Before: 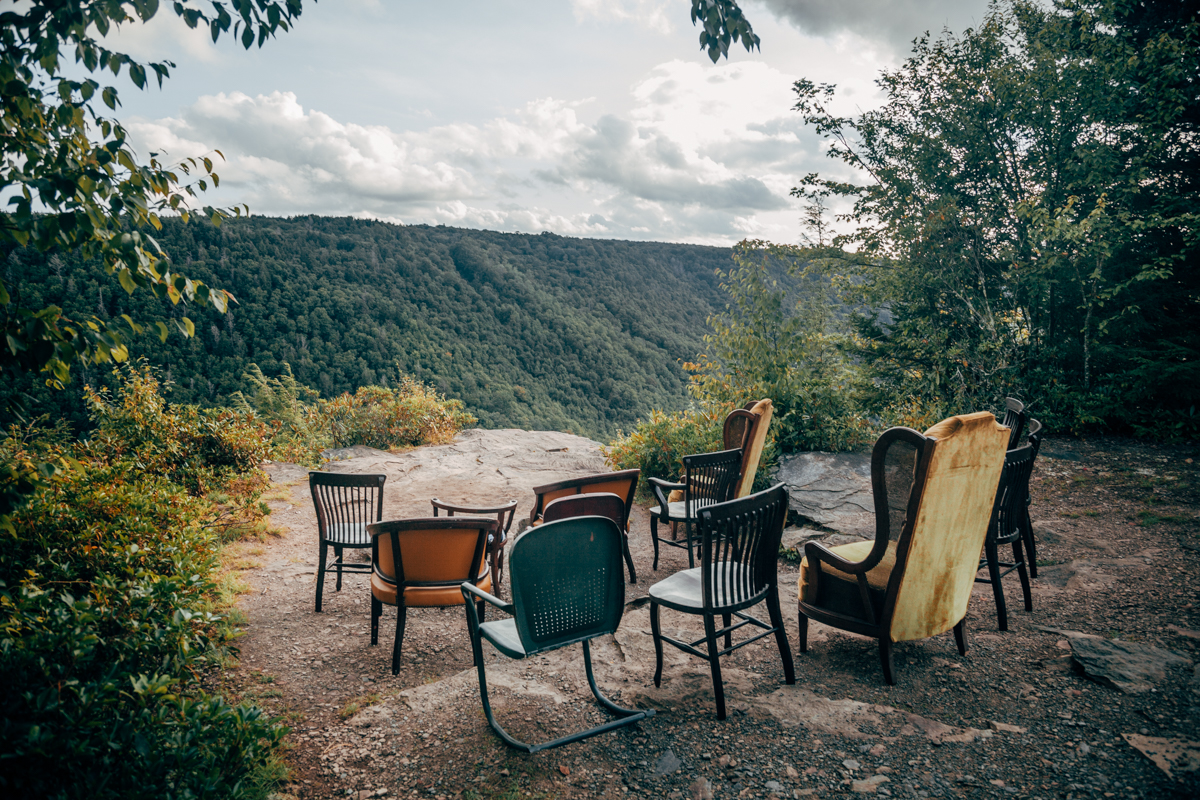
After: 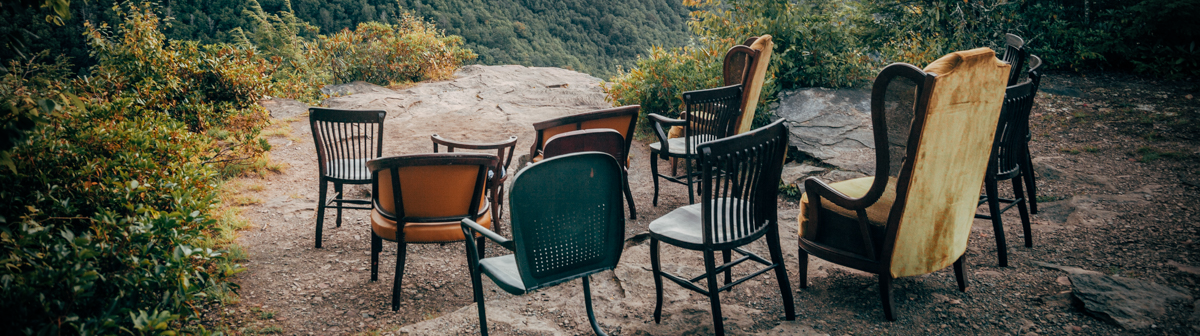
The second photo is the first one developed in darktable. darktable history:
vignetting: fall-off start 75%, brightness -0.692, width/height ratio 1.084
crop: top 45.551%, bottom 12.262%
